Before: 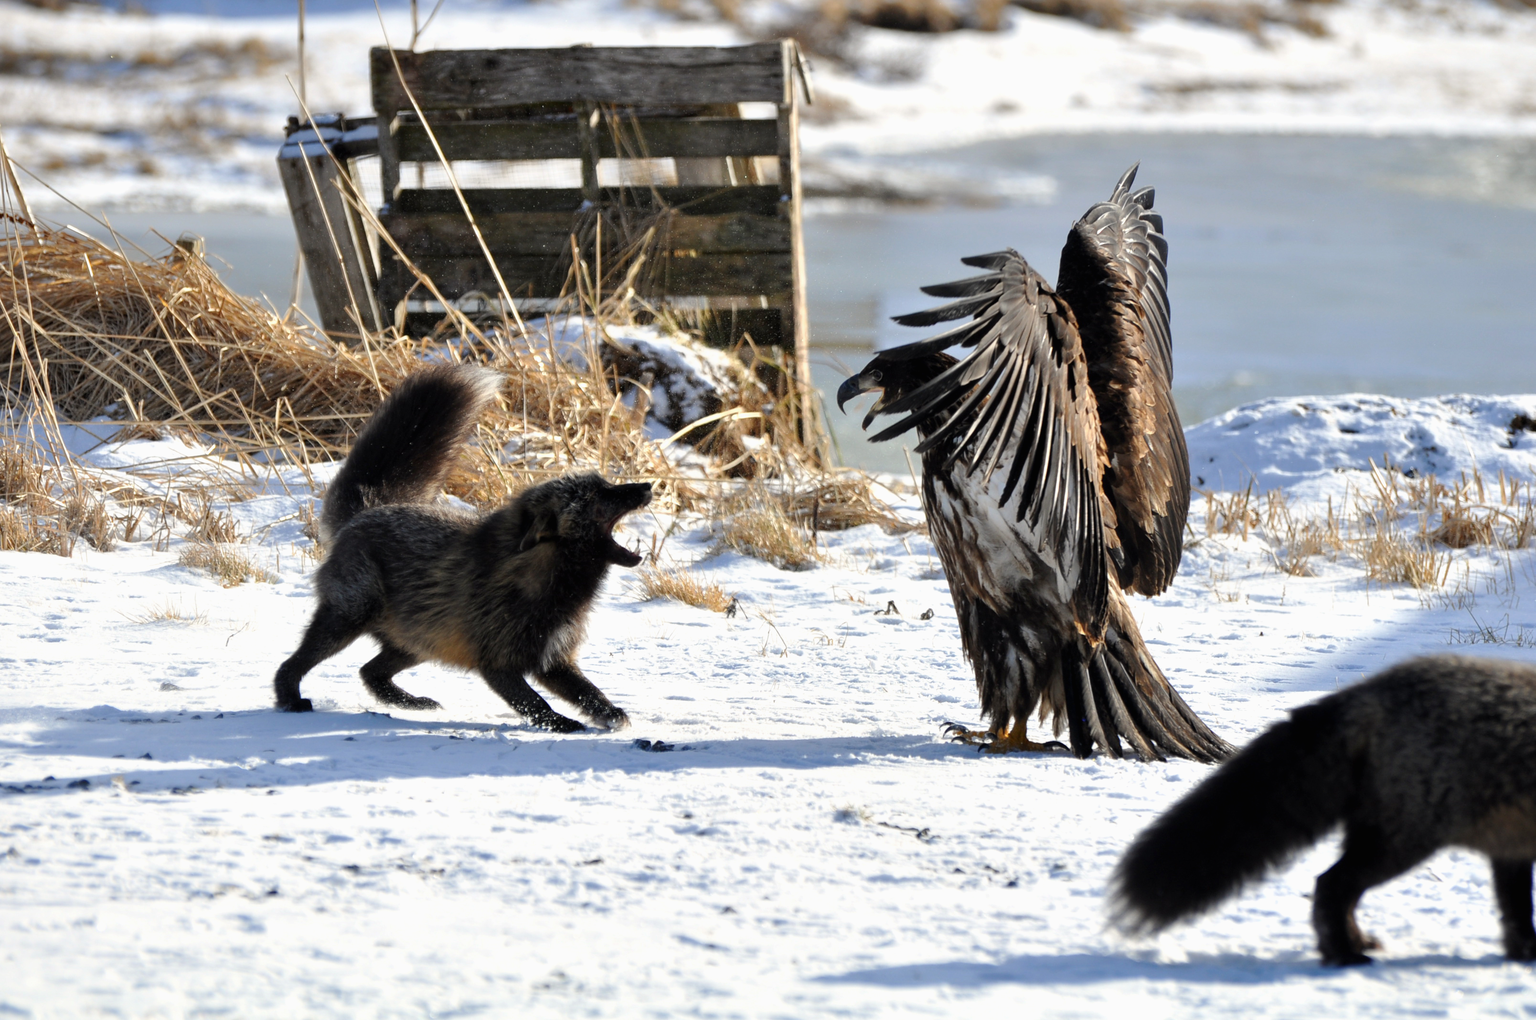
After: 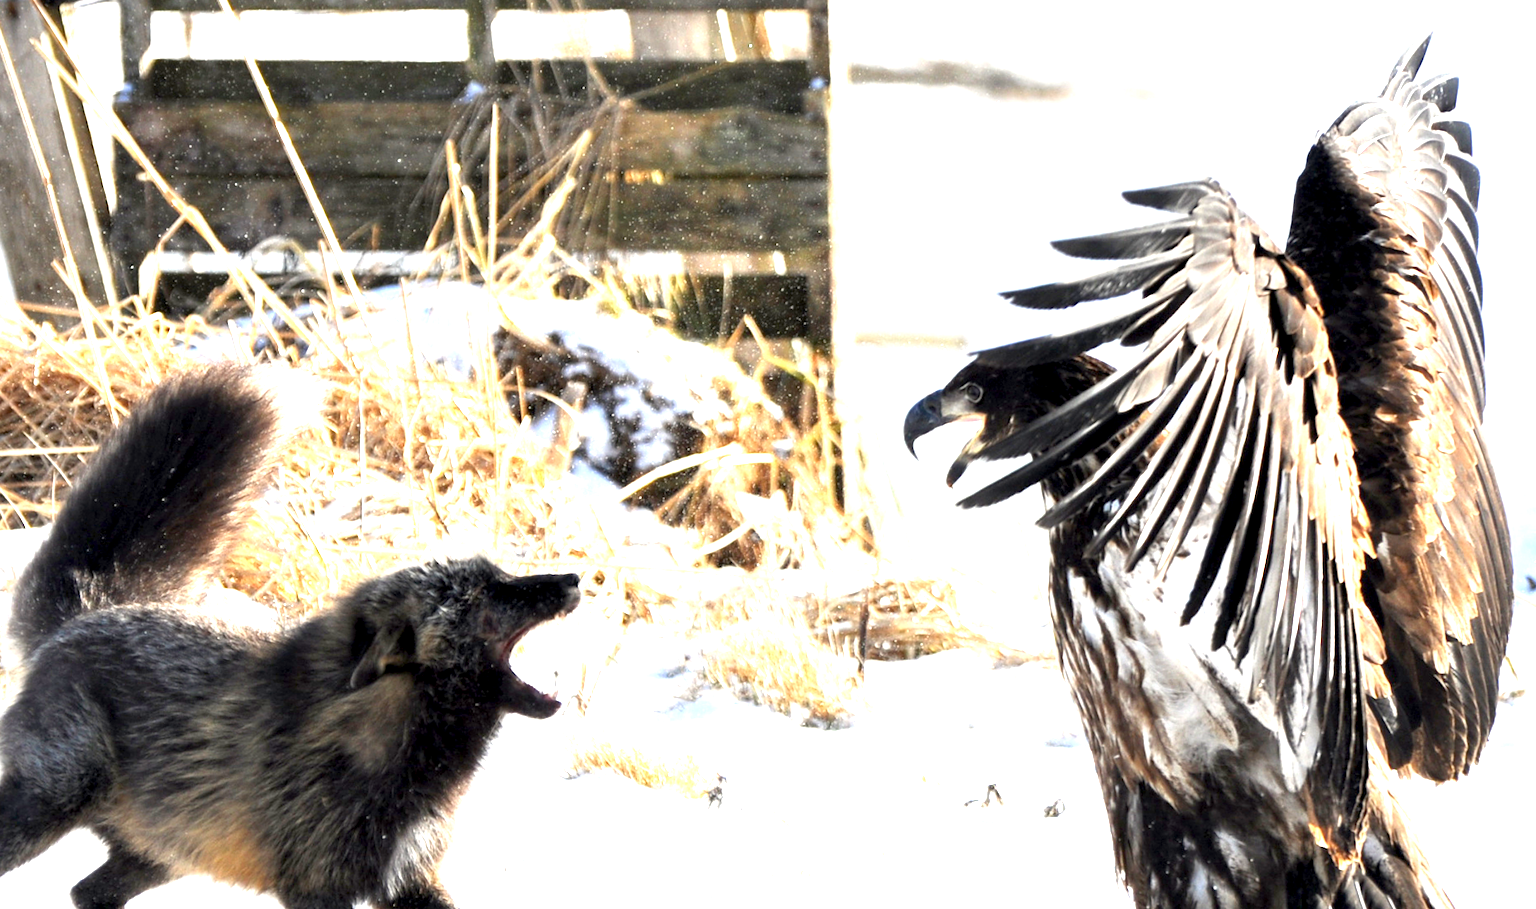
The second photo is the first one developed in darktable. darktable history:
crop: left 20.932%, top 15.471%, right 21.848%, bottom 34.081%
rotate and perspective: rotation 0.8°, automatic cropping off
exposure: black level correction 0.001, exposure 2 EV, compensate highlight preservation false
